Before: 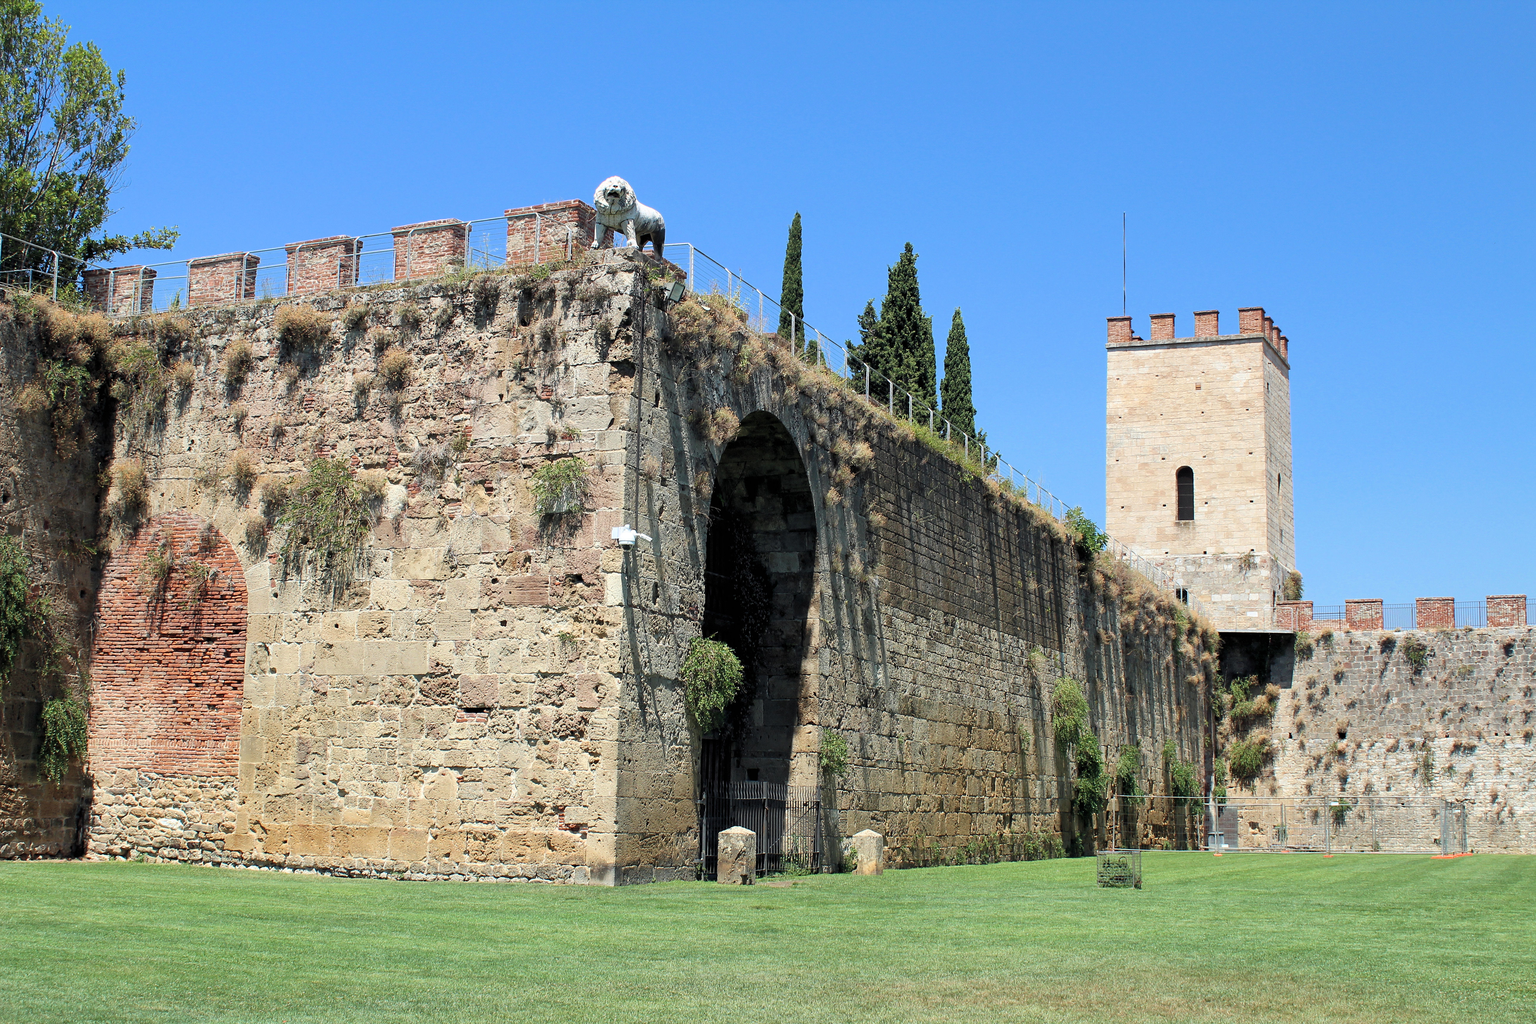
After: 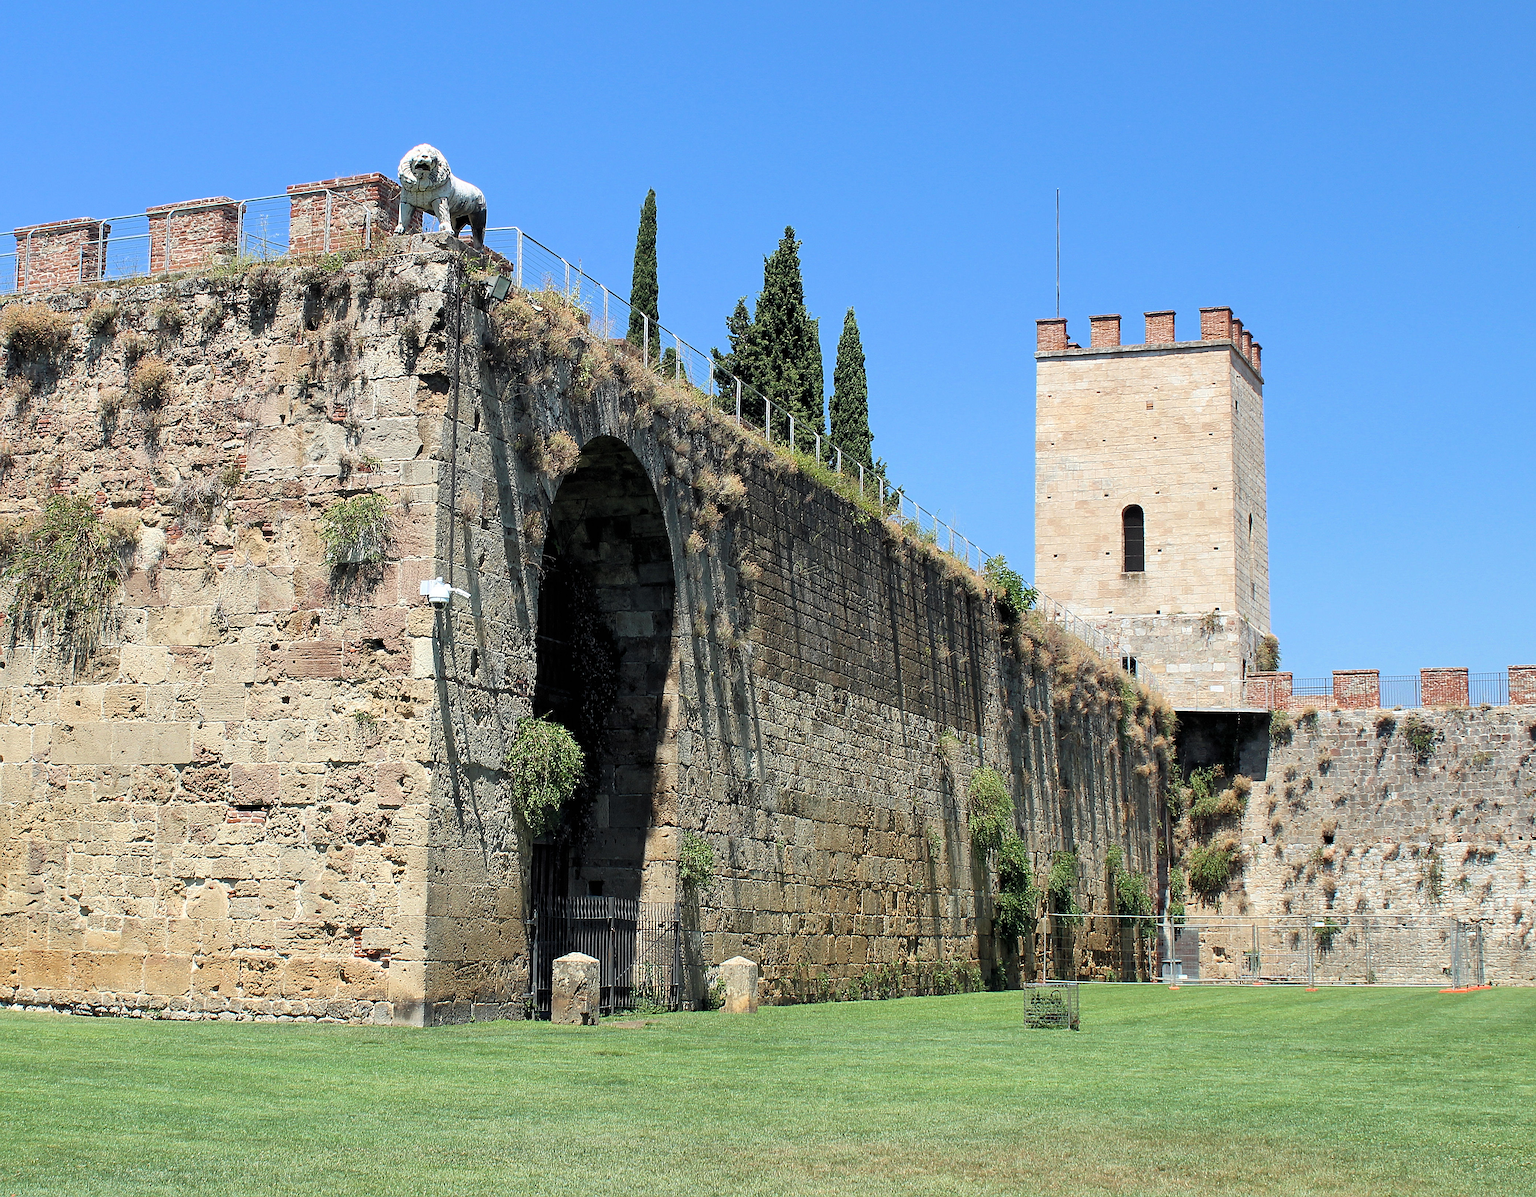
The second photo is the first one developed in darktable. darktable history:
sharpen: on, module defaults
crop and rotate: left 17.853%, top 5.944%, right 1.734%
